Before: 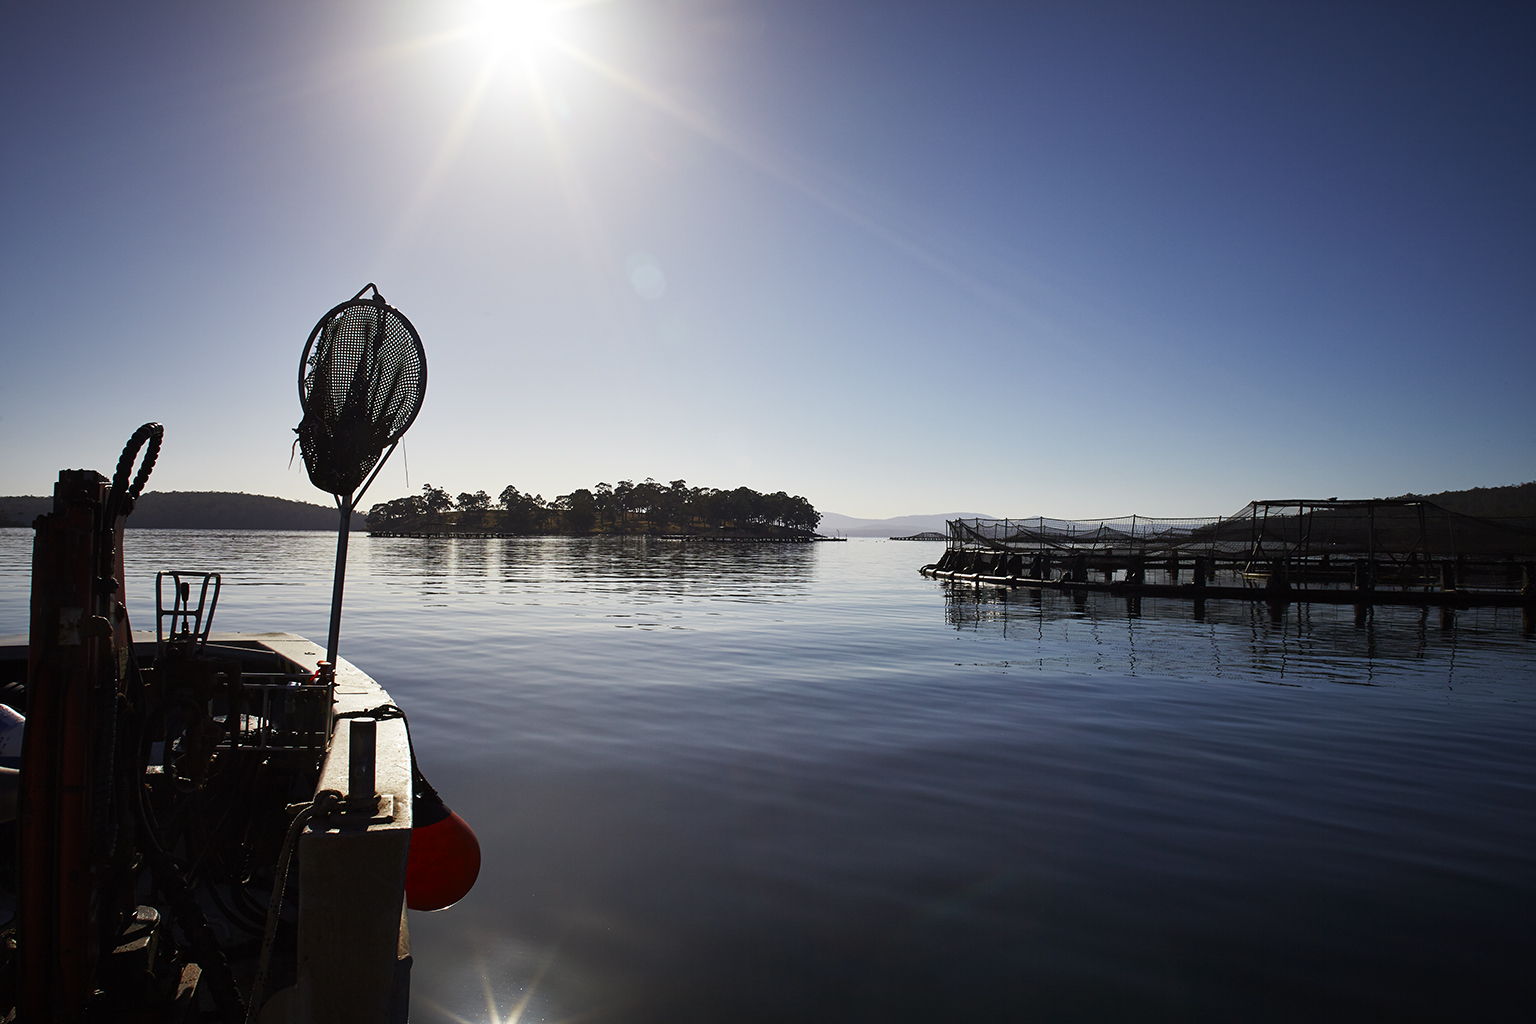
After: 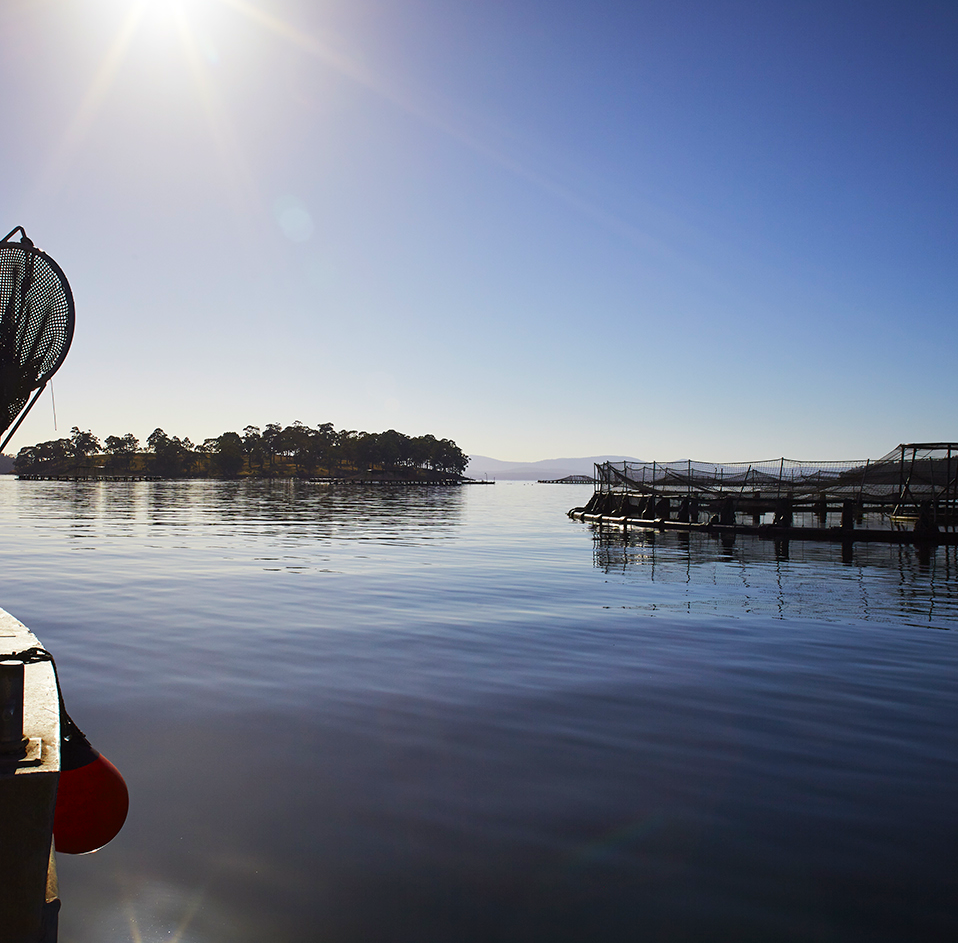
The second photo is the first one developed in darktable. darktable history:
crop and rotate: left 22.918%, top 5.629%, right 14.711%, bottom 2.247%
color balance rgb: perceptual saturation grading › global saturation 25%, perceptual brilliance grading › mid-tones 10%, perceptual brilliance grading › shadows 15%, global vibrance 20%
